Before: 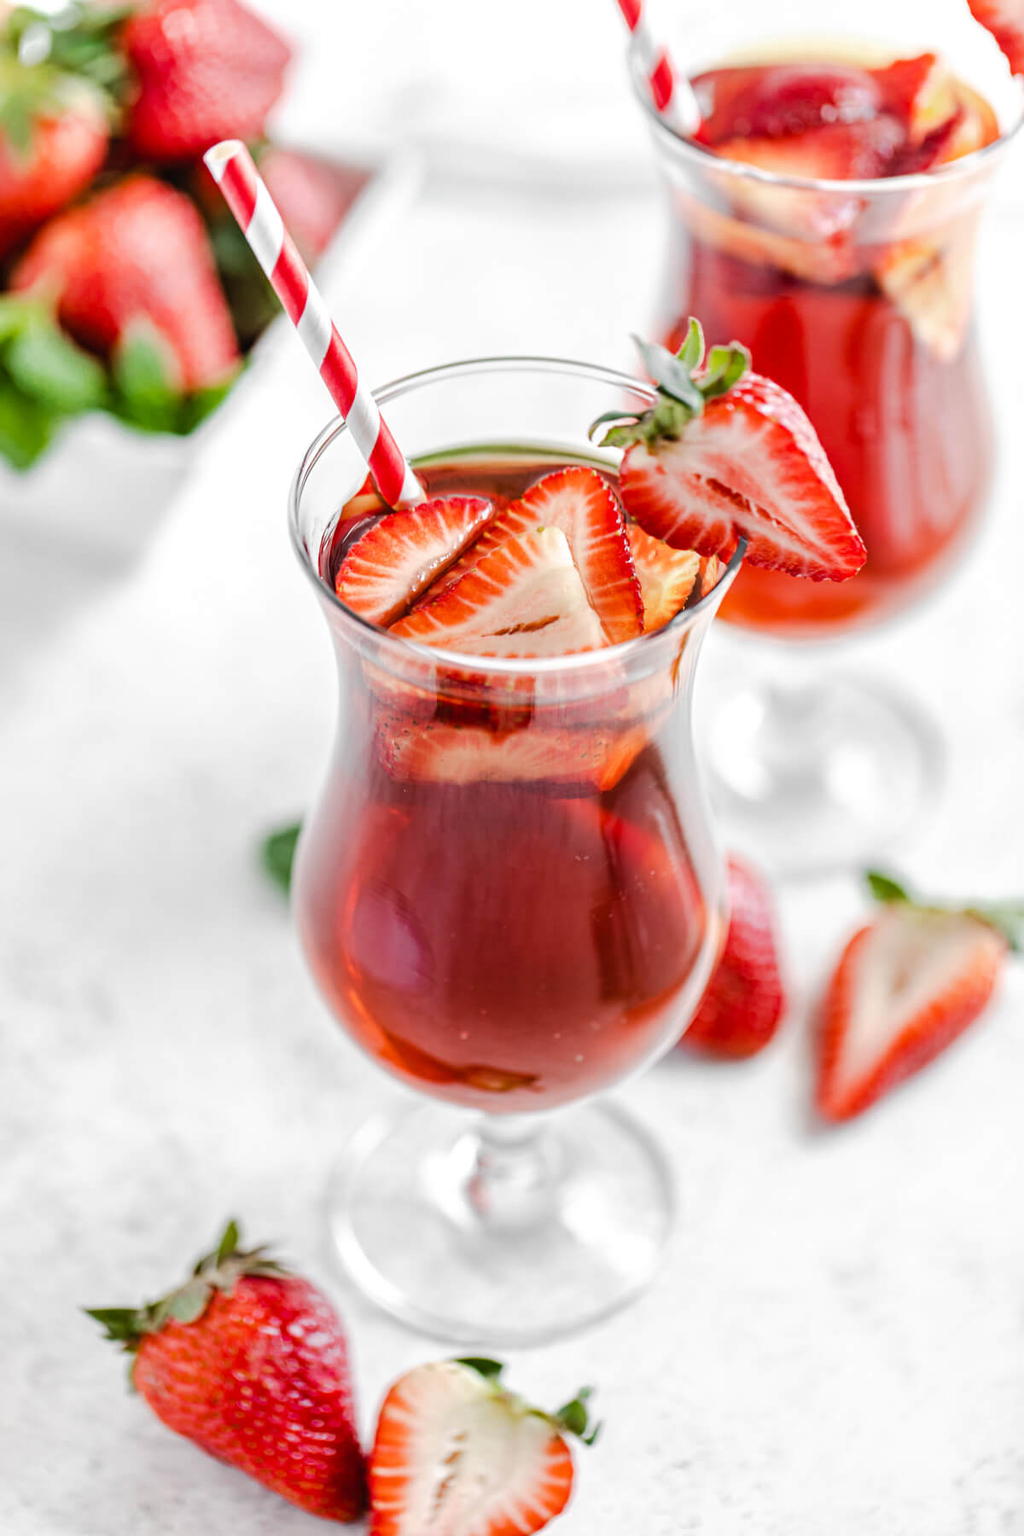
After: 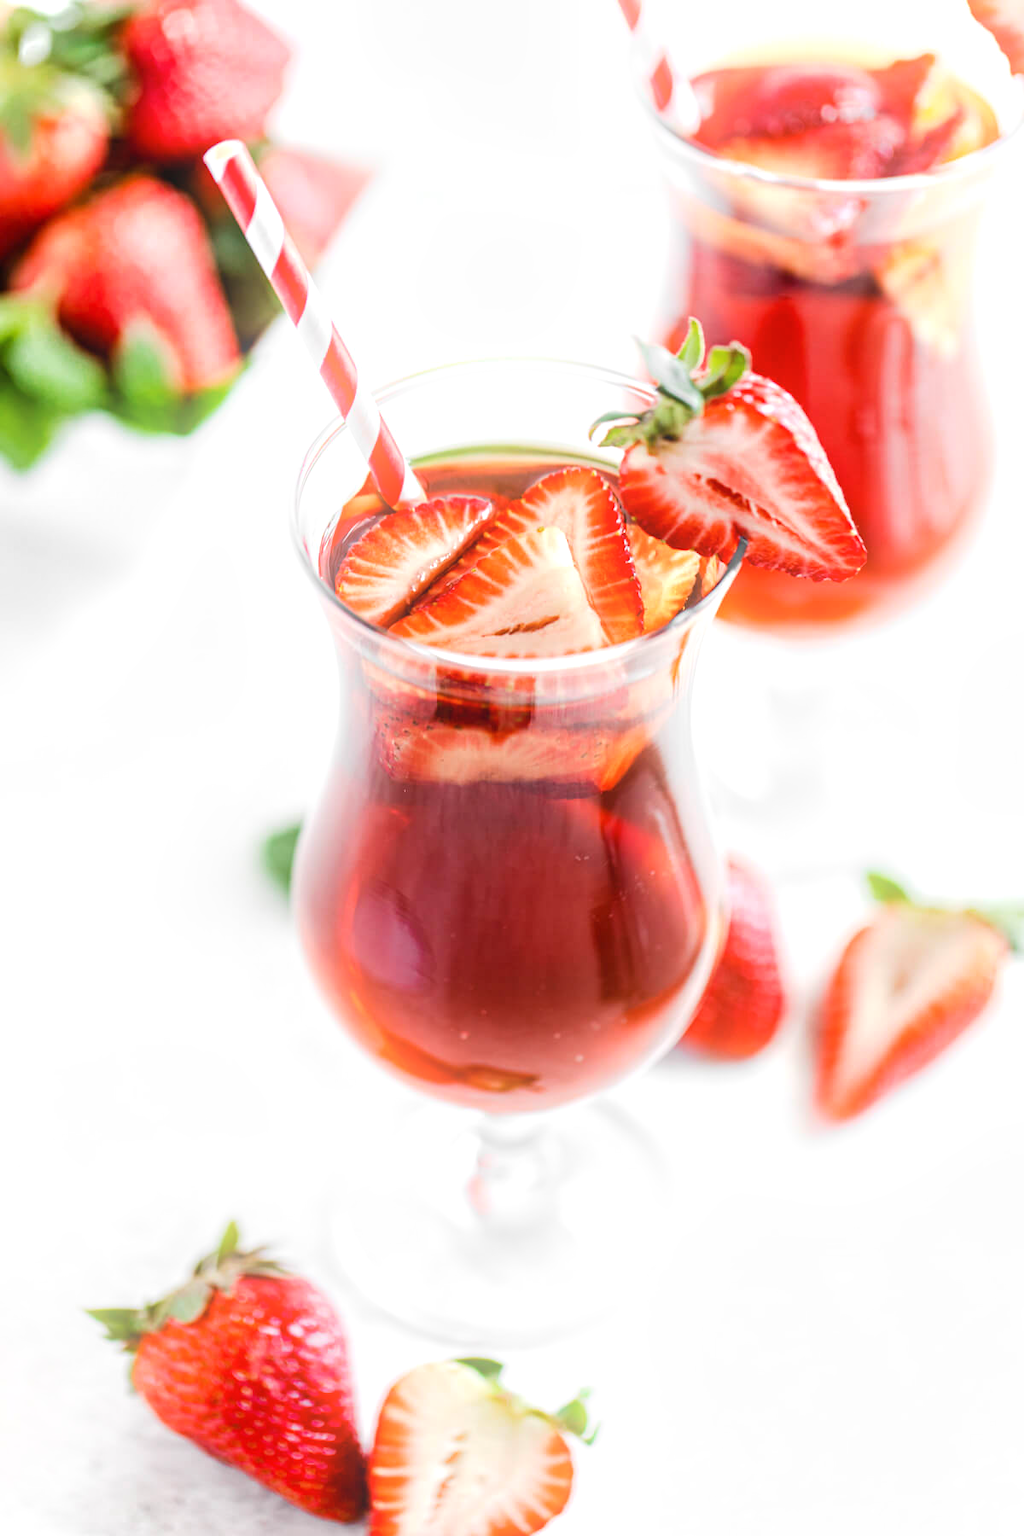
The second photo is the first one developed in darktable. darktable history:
tone equalizer: on, module defaults
bloom: size 13.65%, threshold 98.39%, strength 4.82%
exposure: black level correction 0, exposure 0.3 EV, compensate highlight preservation false
